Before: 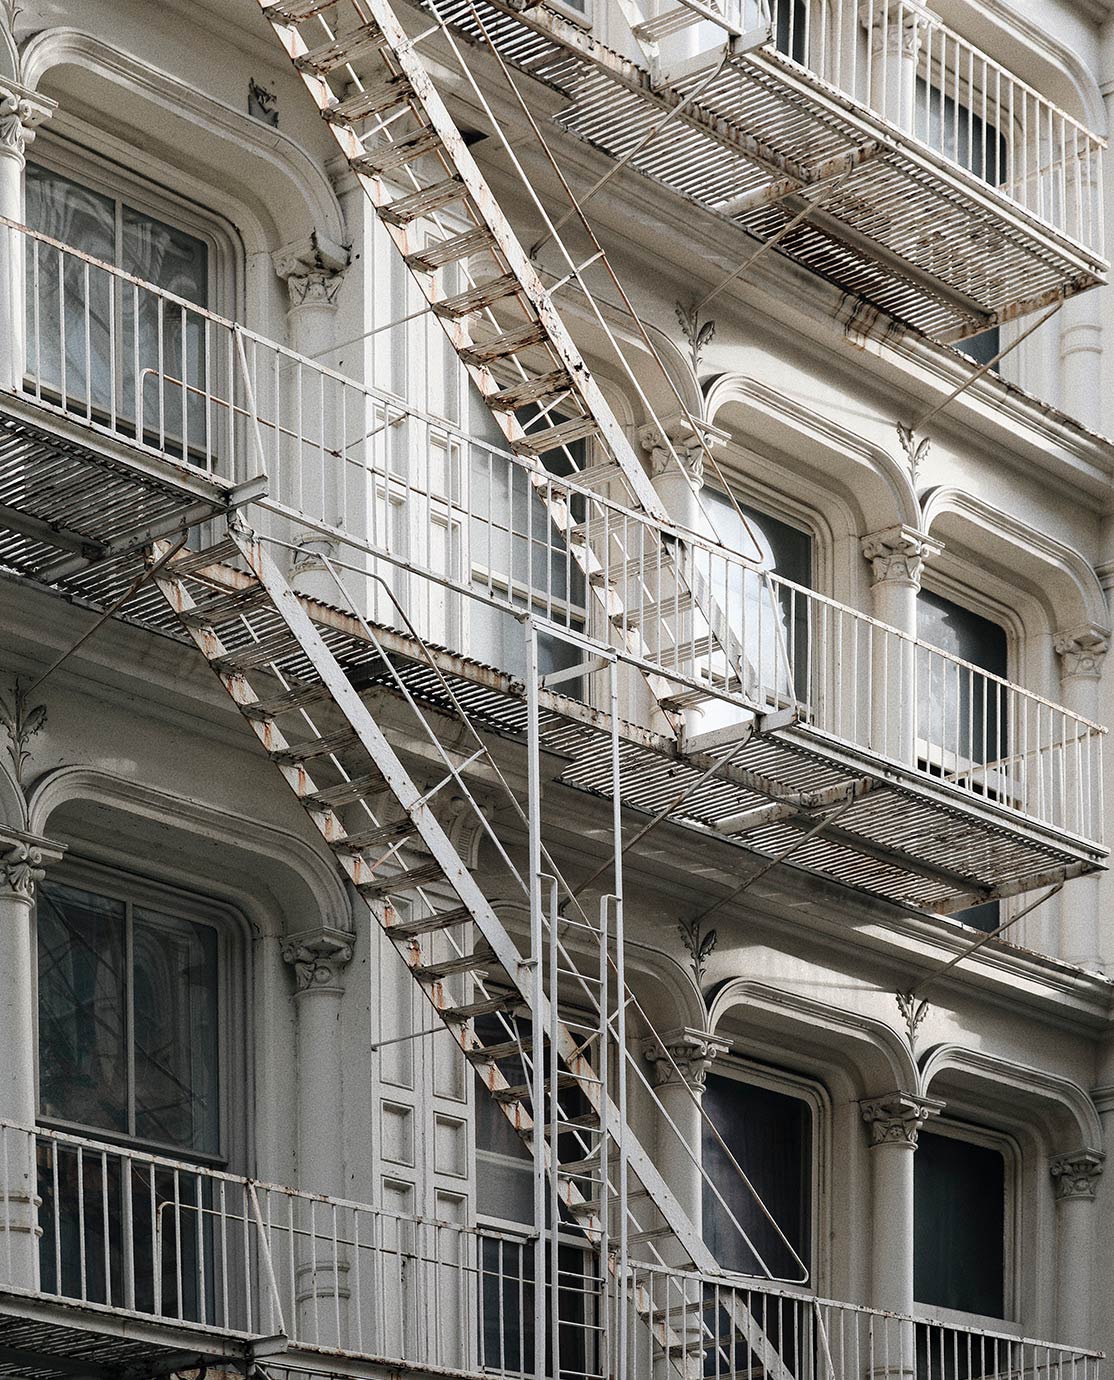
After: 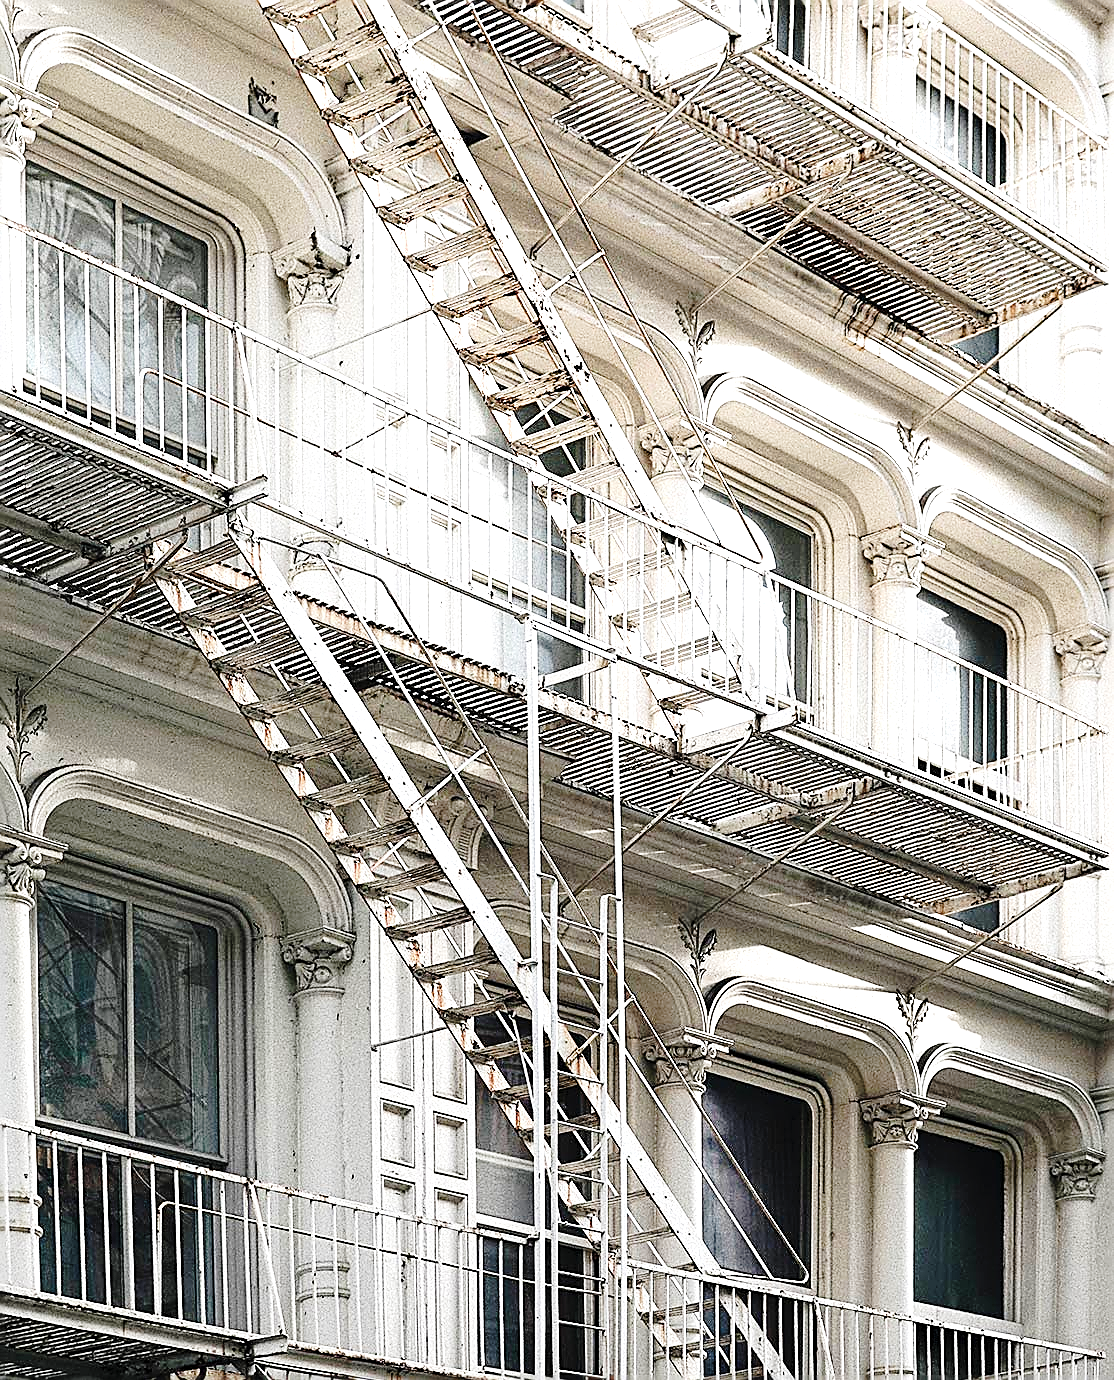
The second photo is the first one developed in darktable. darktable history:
exposure: black level correction 0, exposure 1.1 EV, compensate exposure bias true, compensate highlight preservation false
sharpen: radius 1.685, amount 1.294
tone curve: curves: ch0 [(0, 0) (0.003, 0.012) (0.011, 0.015) (0.025, 0.023) (0.044, 0.036) (0.069, 0.047) (0.1, 0.062) (0.136, 0.1) (0.177, 0.15) (0.224, 0.219) (0.277, 0.3) (0.335, 0.401) (0.399, 0.49) (0.468, 0.569) (0.543, 0.641) (0.623, 0.73) (0.709, 0.806) (0.801, 0.88) (0.898, 0.939) (1, 1)], preserve colors none
